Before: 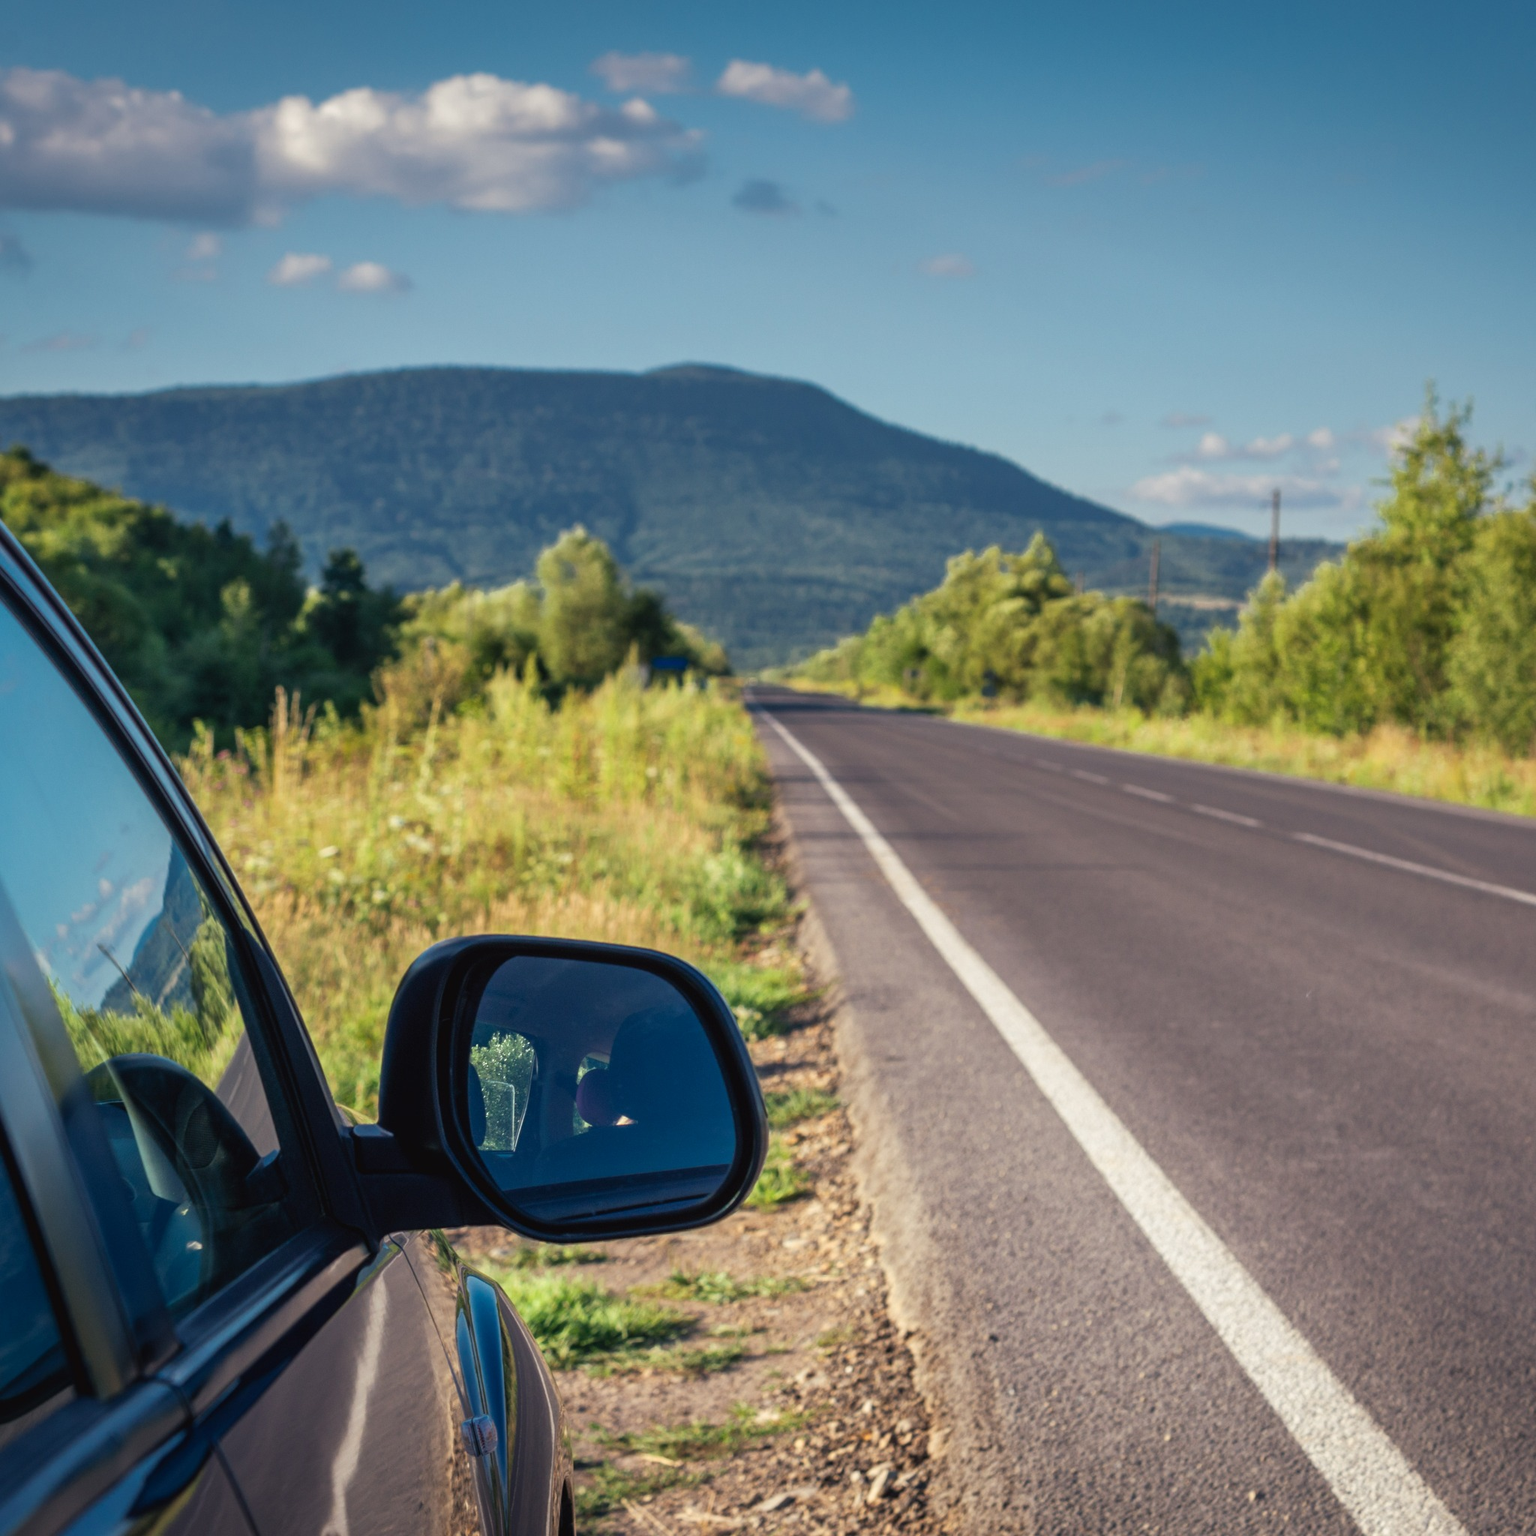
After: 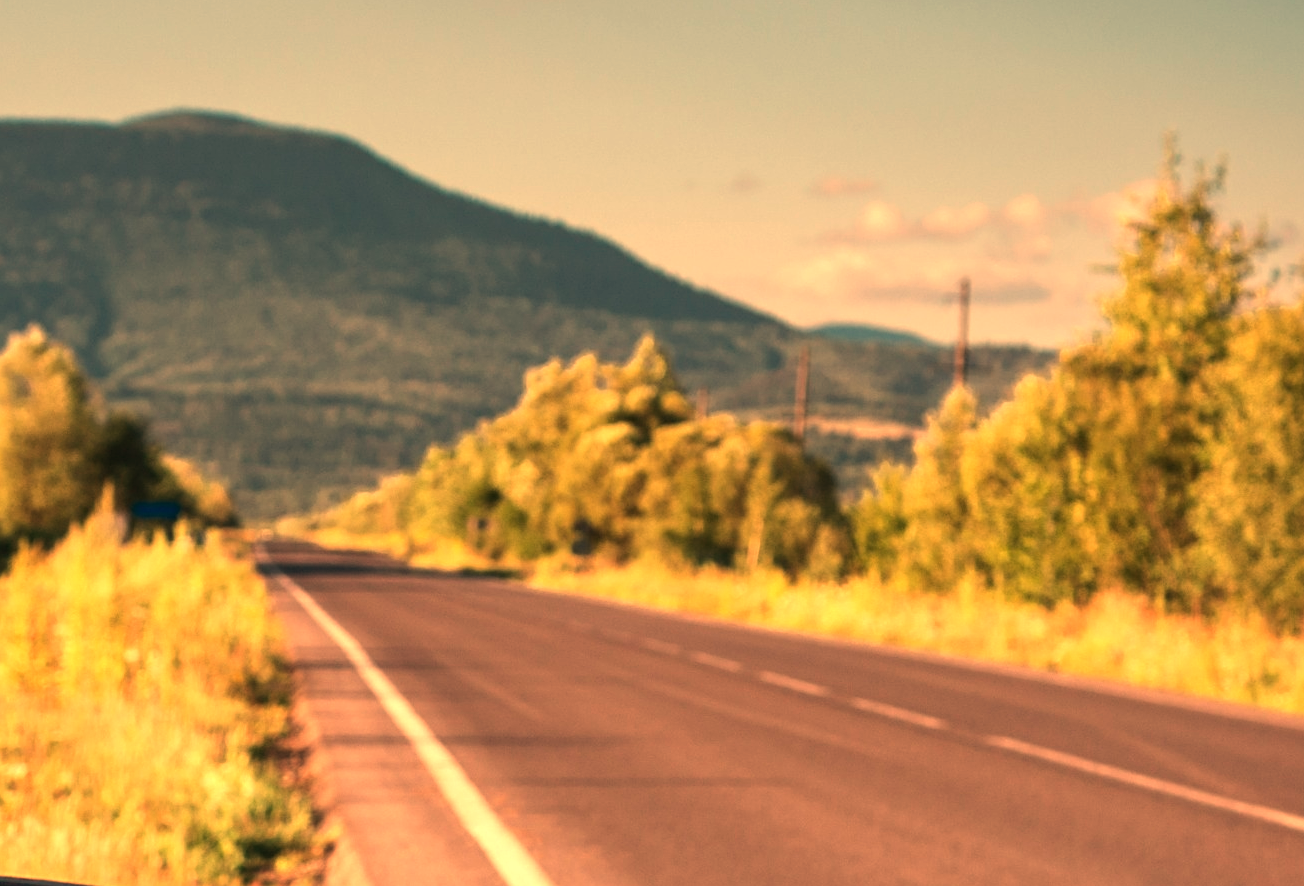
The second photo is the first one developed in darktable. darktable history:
tone equalizer: -8 EV -0.417 EV, -7 EV -0.389 EV, -6 EV -0.333 EV, -5 EV -0.222 EV, -3 EV 0.222 EV, -2 EV 0.333 EV, -1 EV 0.389 EV, +0 EV 0.417 EV, edges refinement/feathering 500, mask exposure compensation -1.57 EV, preserve details no
white balance: red 1.467, blue 0.684
sharpen: amount 0.2
crop: left 36.005%, top 18.293%, right 0.31%, bottom 38.444%
